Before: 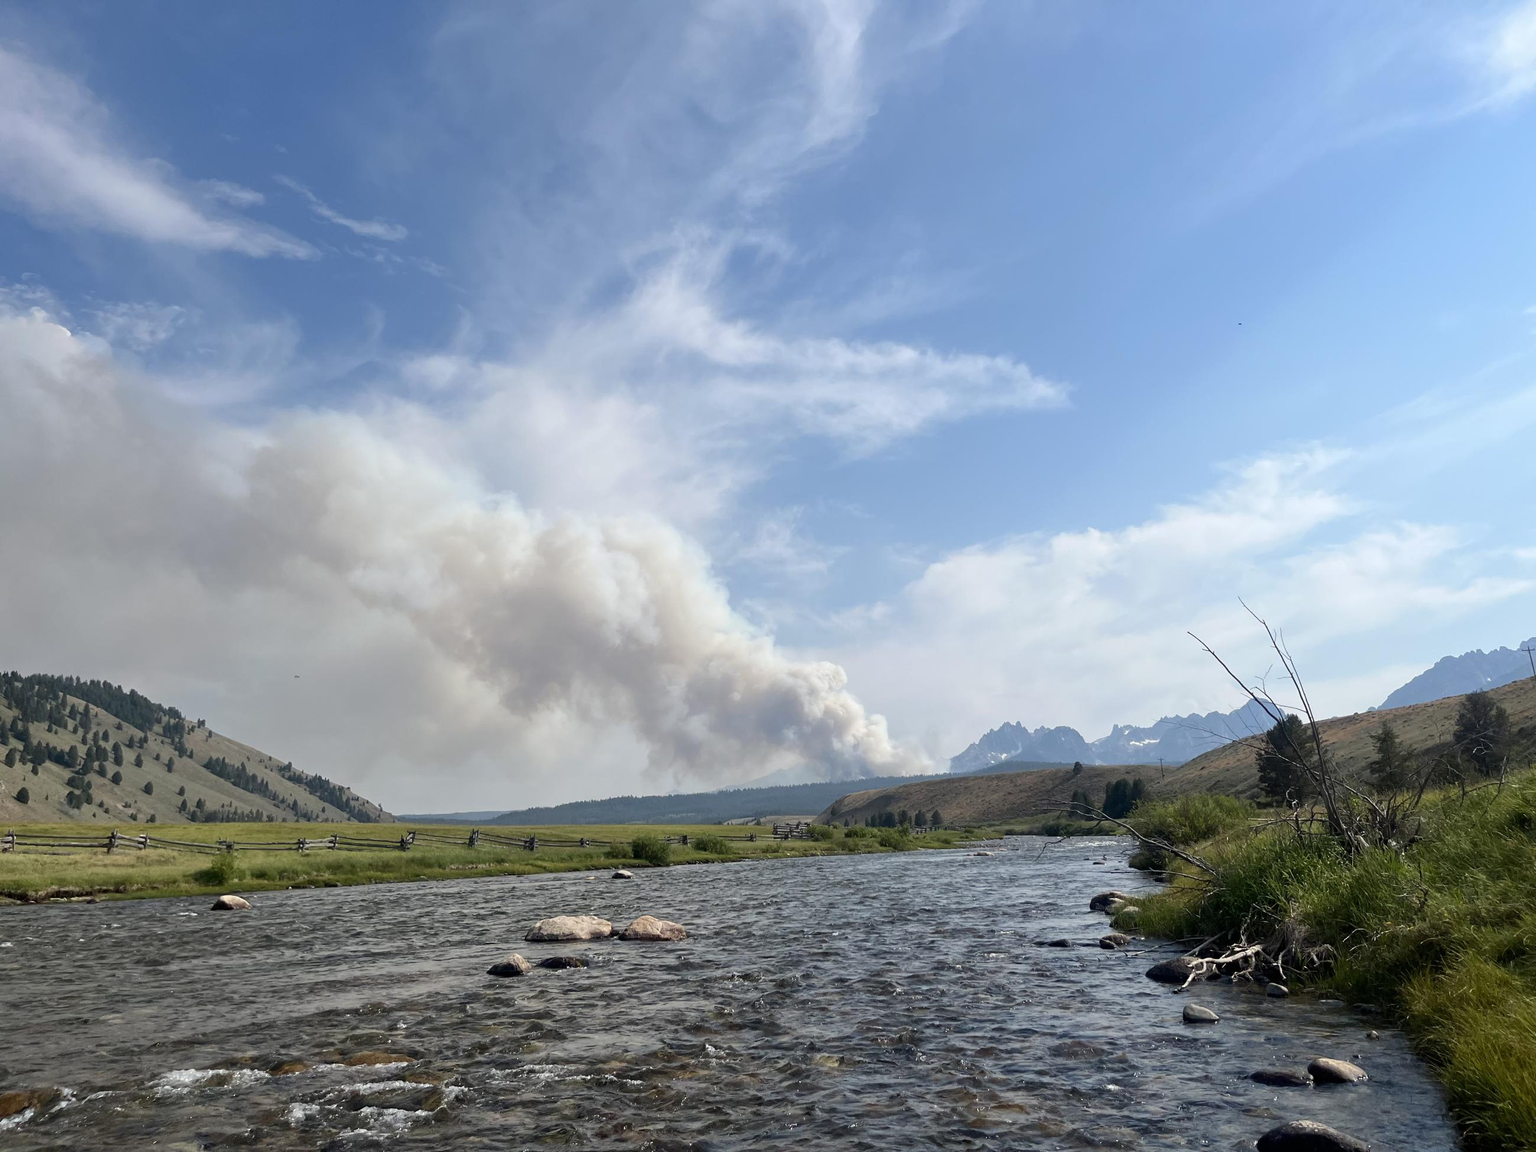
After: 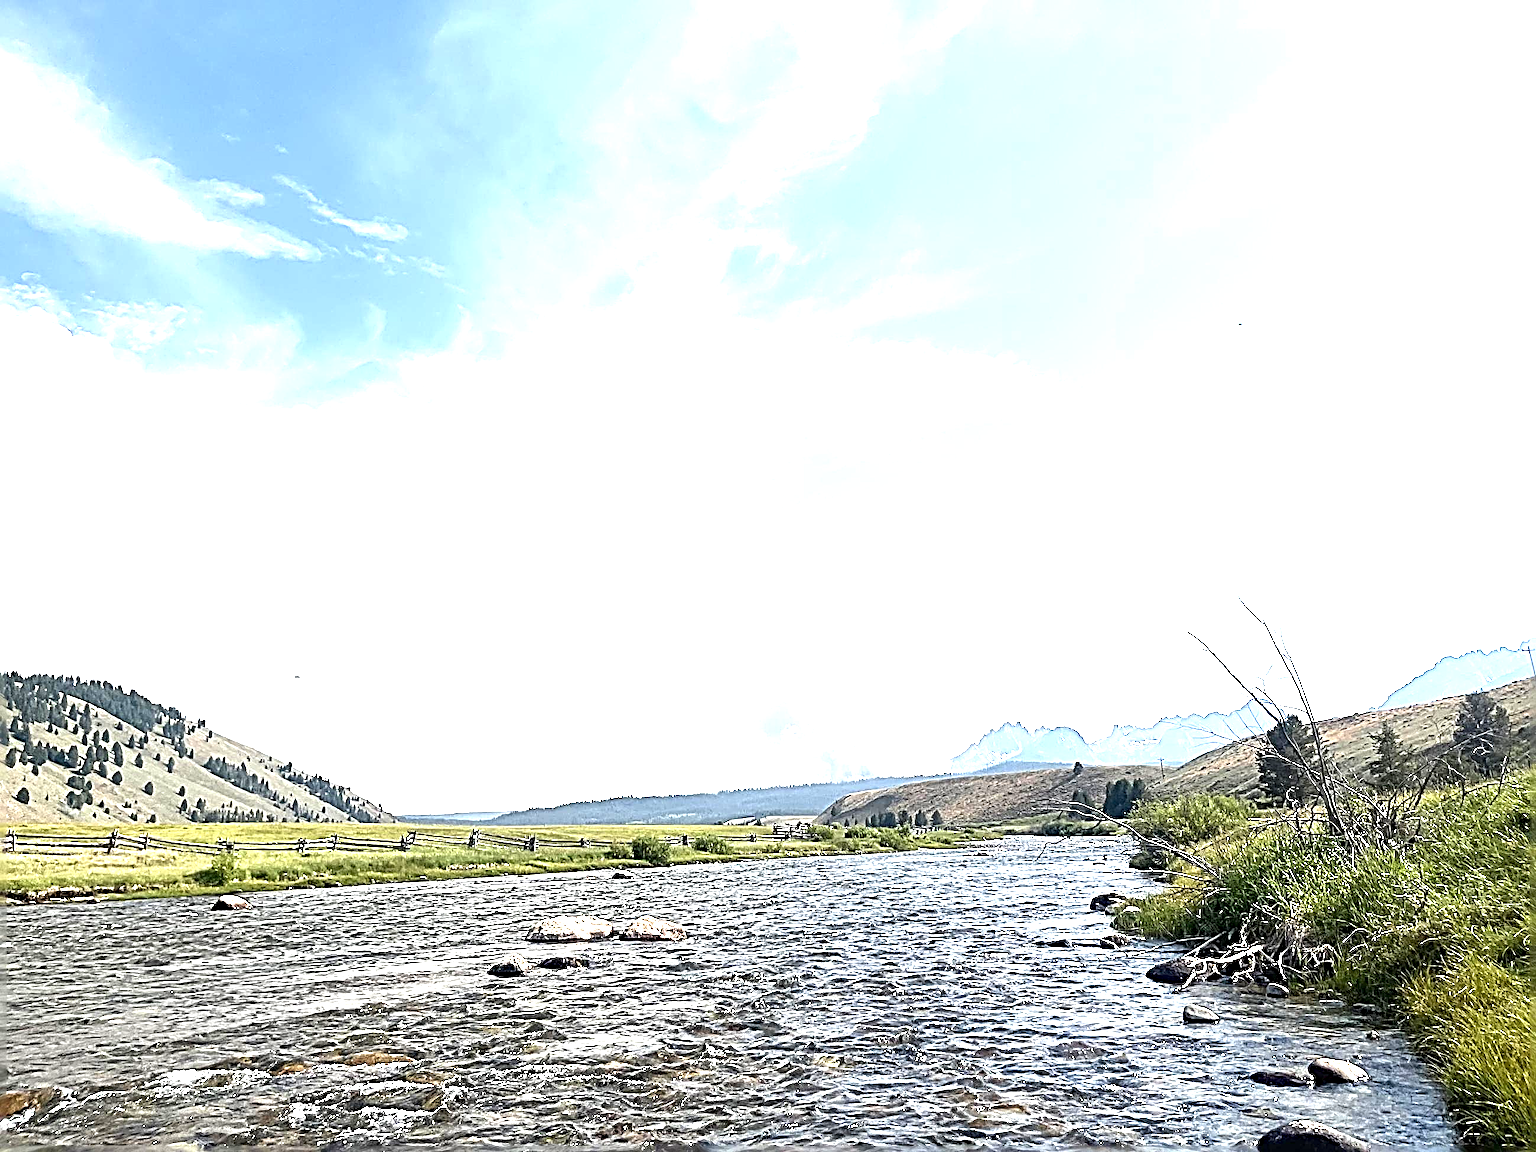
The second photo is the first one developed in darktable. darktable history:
exposure: exposure 1.992 EV, compensate highlight preservation false
sharpen: radius 4.047, amount 1.991
